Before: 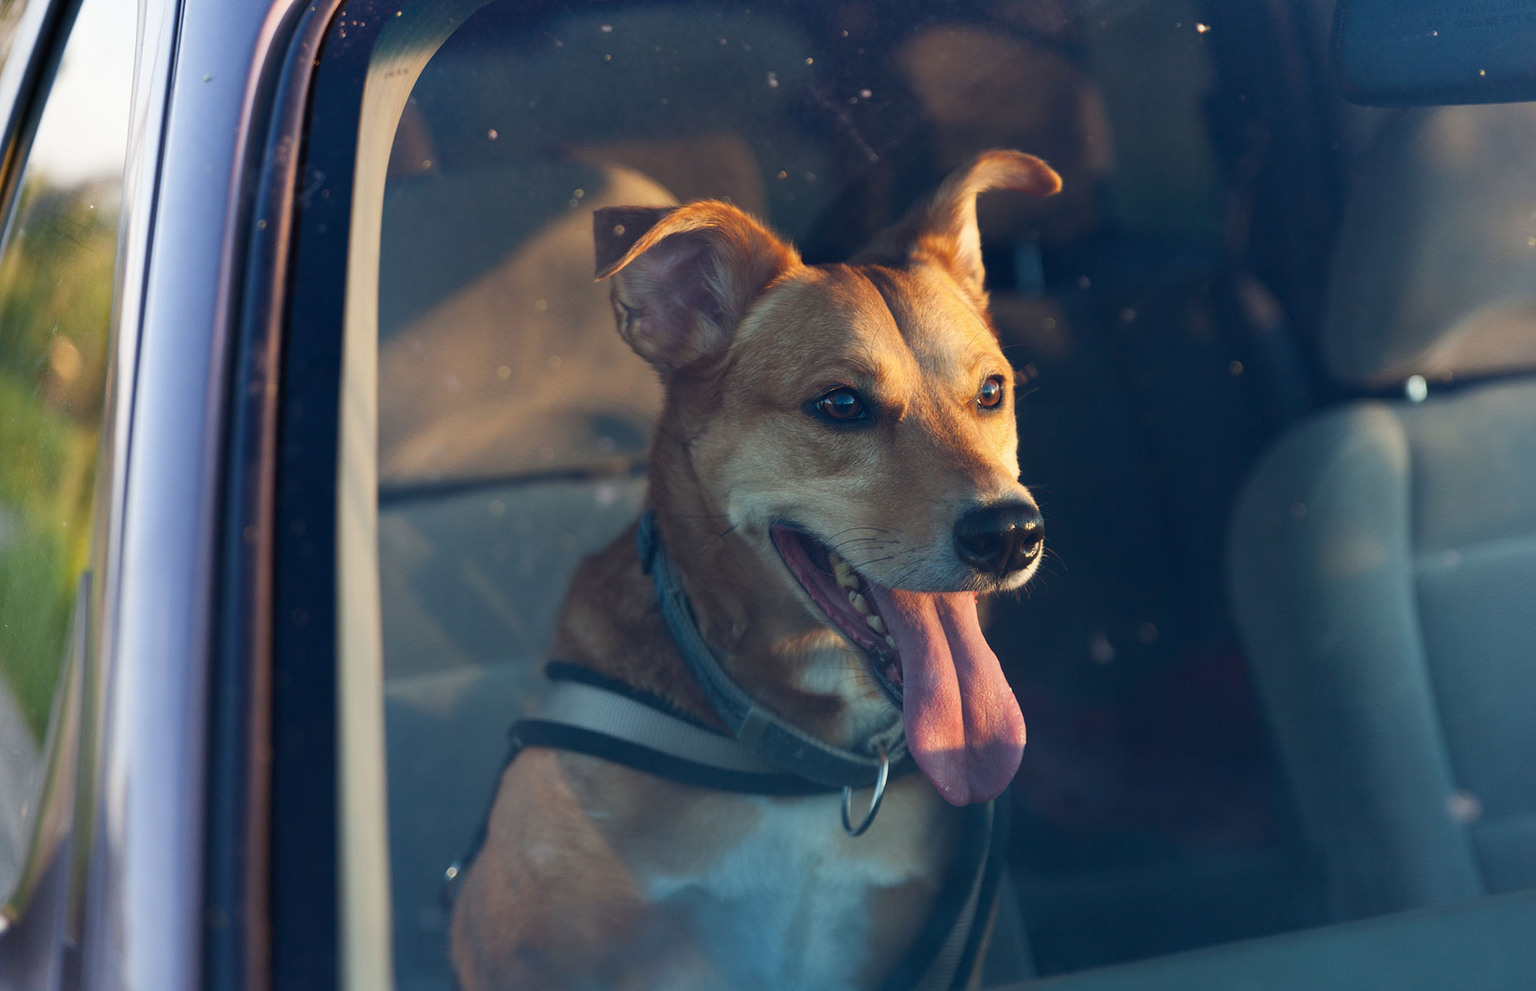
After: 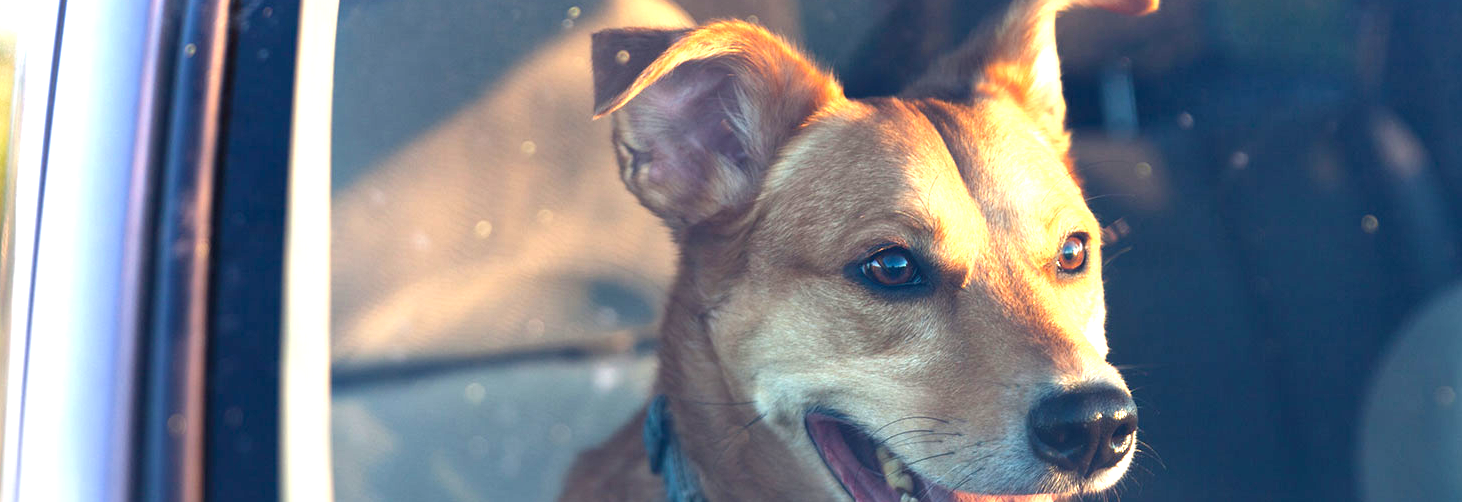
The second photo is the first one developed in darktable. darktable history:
local contrast: mode bilateral grid, contrast 20, coarseness 50, detail 120%, midtone range 0.2
crop: left 6.871%, top 18.548%, right 14.481%, bottom 39.551%
exposure: black level correction 0, exposure 1.476 EV, compensate highlight preservation false
